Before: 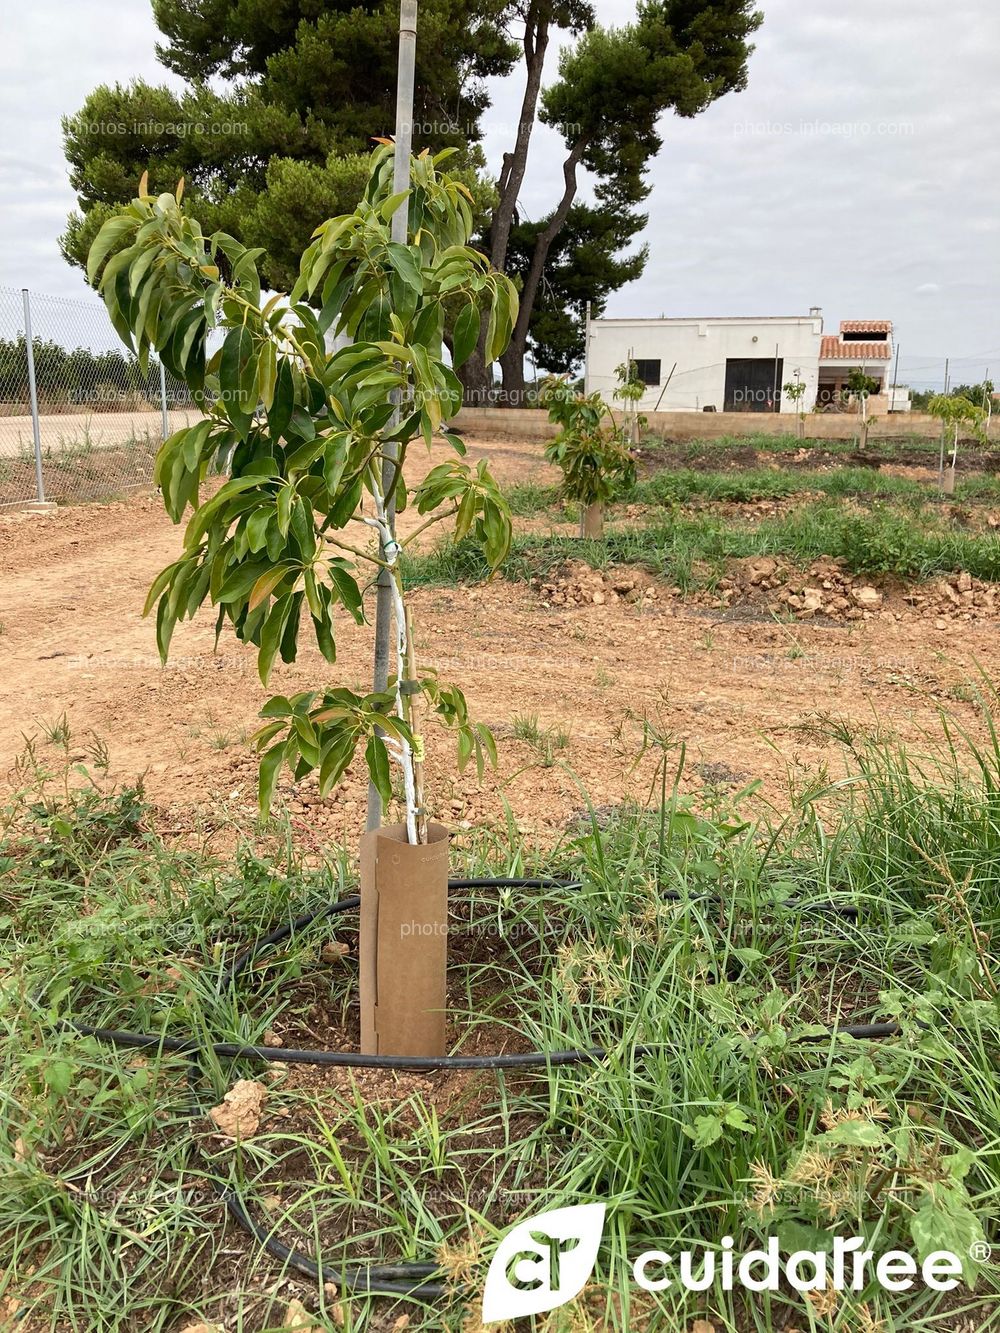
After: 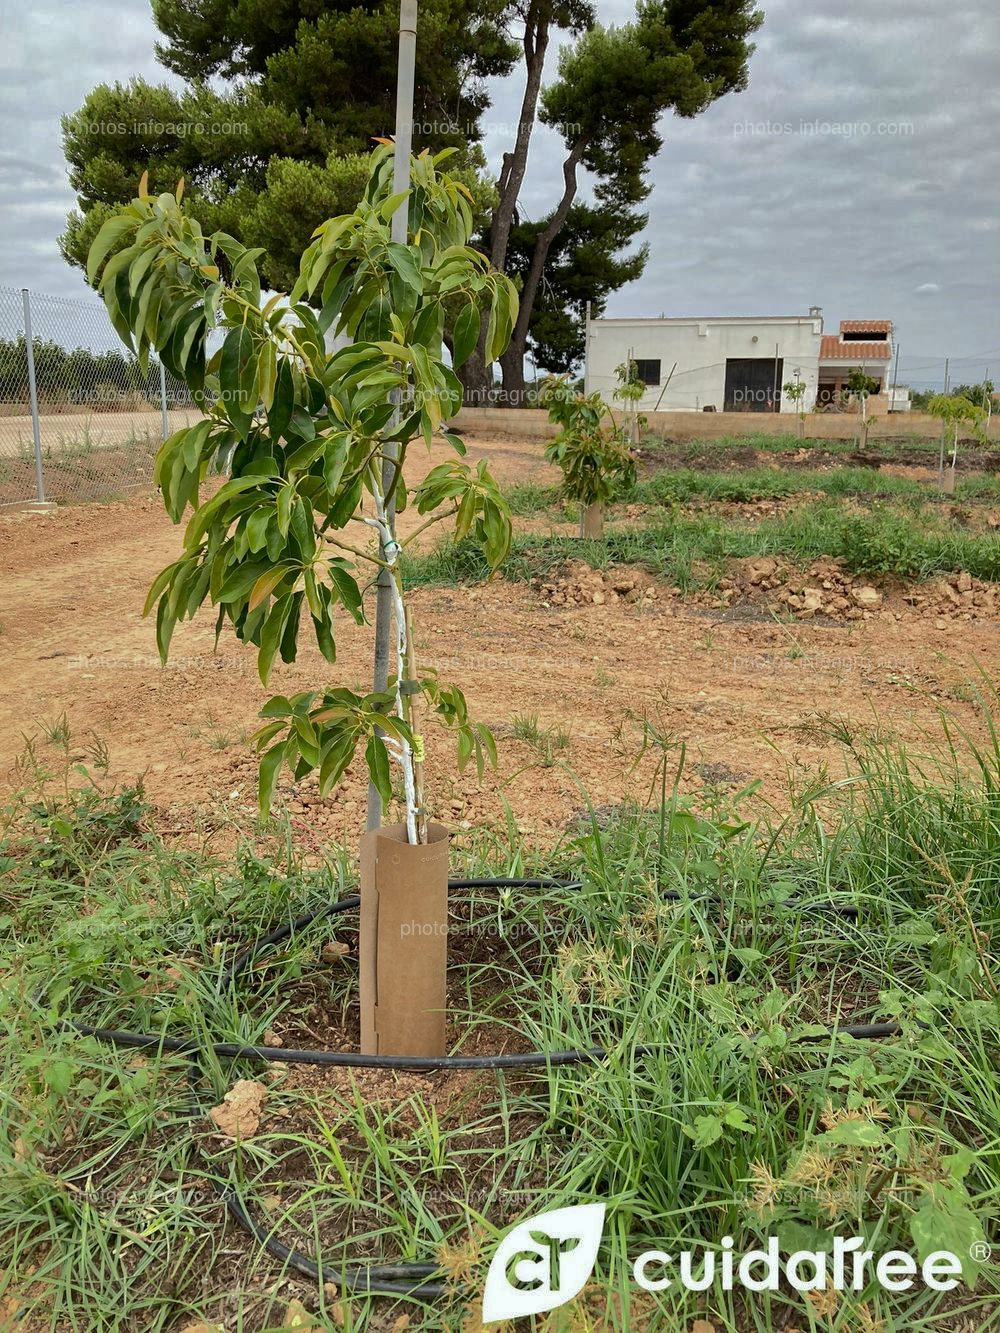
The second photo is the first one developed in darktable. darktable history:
shadows and highlights: shadows -19.91, highlights -73.15
white balance: red 0.978, blue 0.999
